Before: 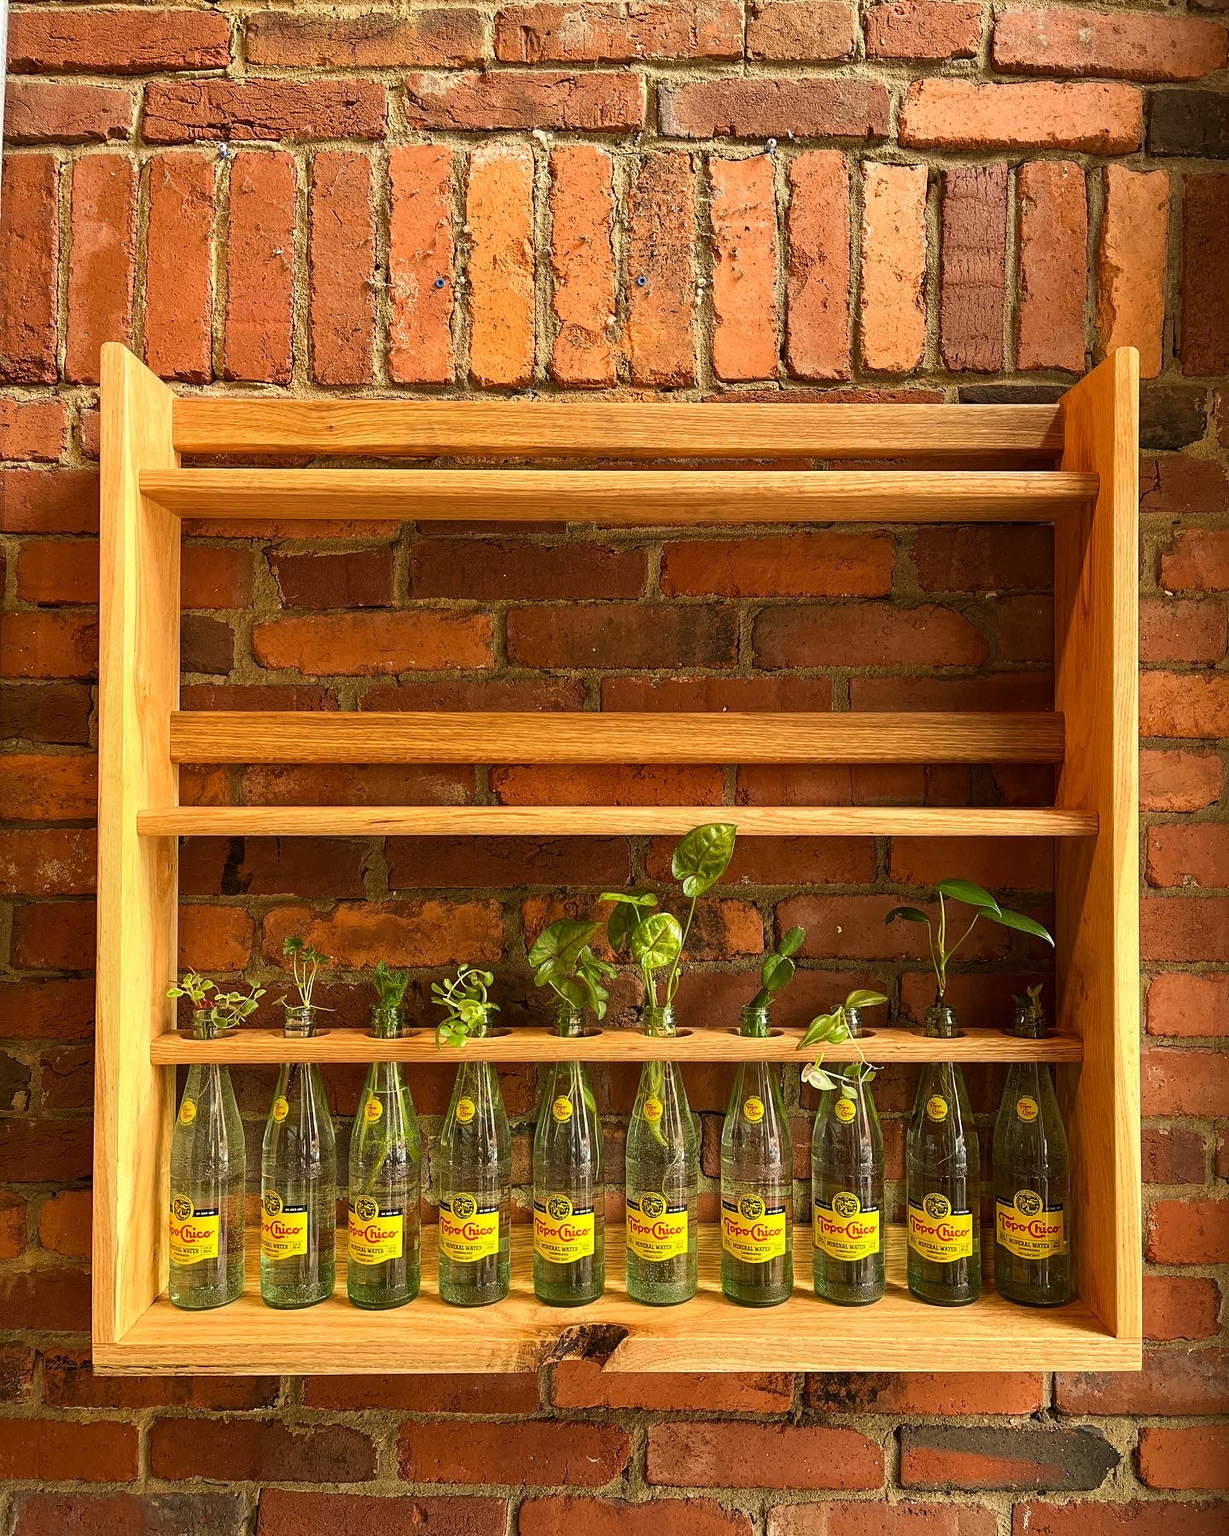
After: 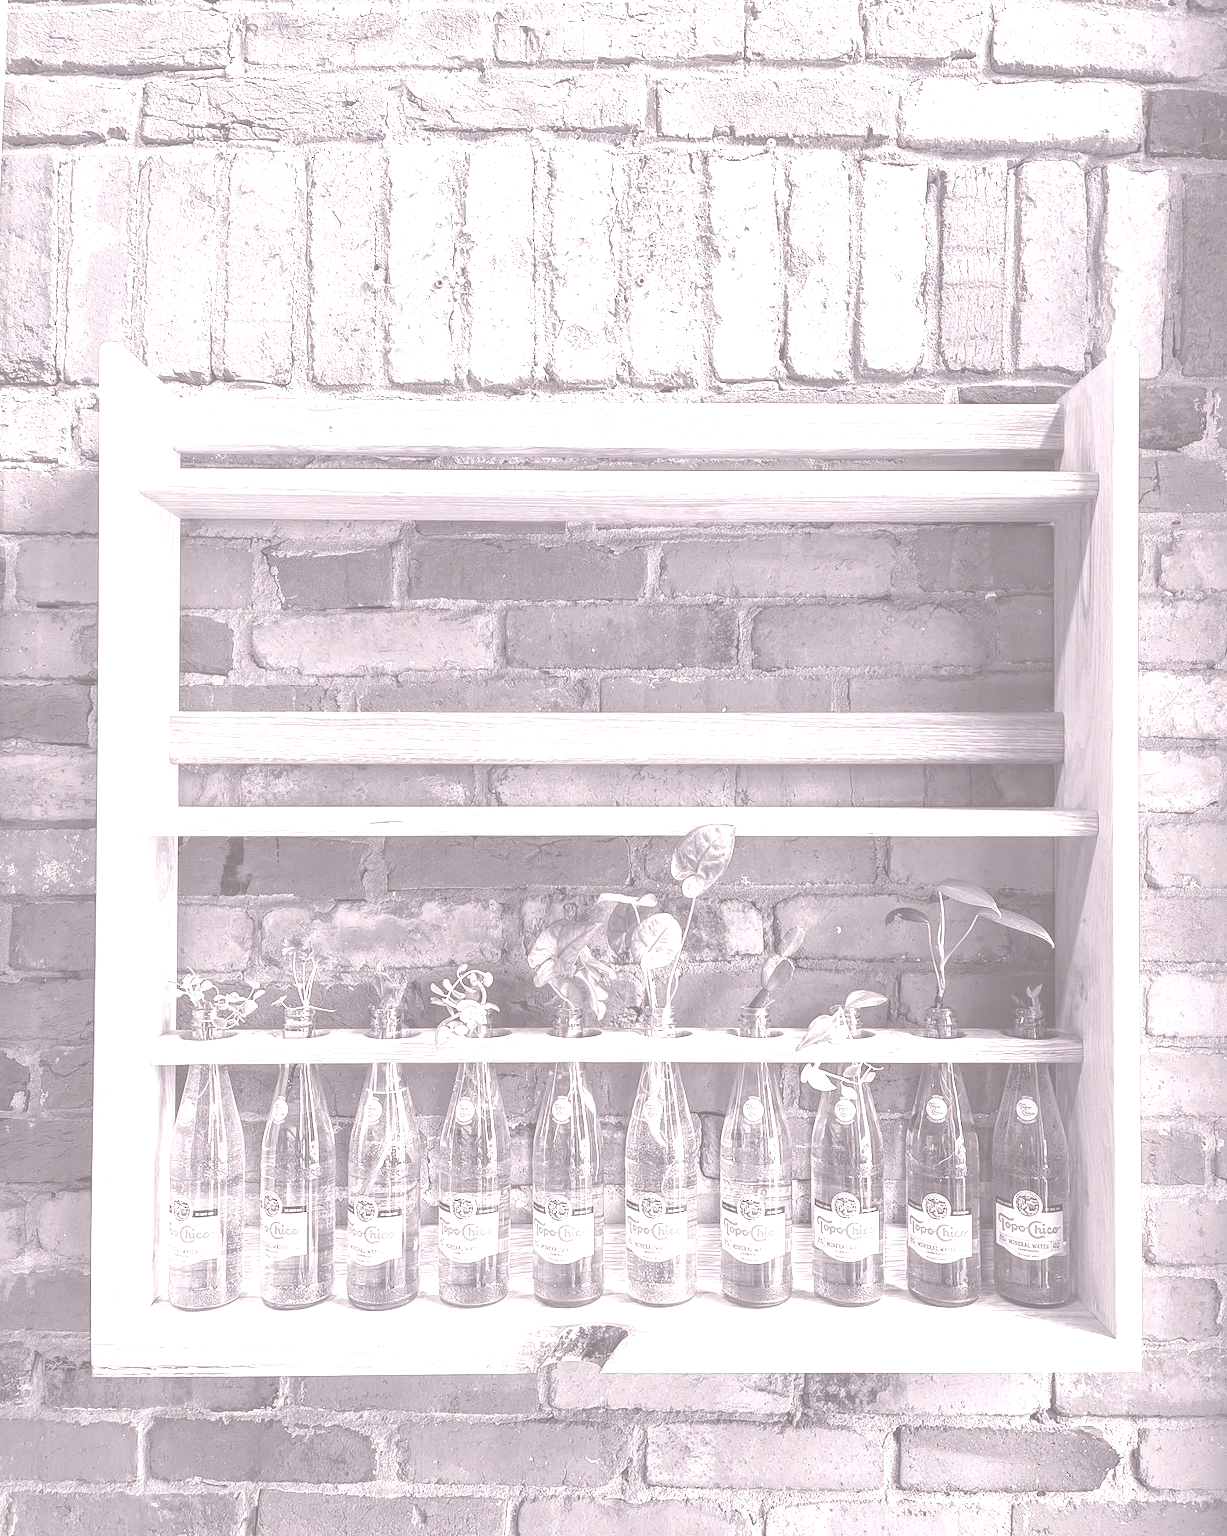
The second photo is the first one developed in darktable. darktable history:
crop and rotate: left 0.126%
colorize: hue 25.2°, saturation 83%, source mix 82%, lightness 79%, version 1
white balance: red 1.123, blue 0.83
color calibration: illuminant as shot in camera, x 0.358, y 0.373, temperature 4628.91 K
contrast brightness saturation: contrast 0.09, saturation 0.28
local contrast: detail 110%
